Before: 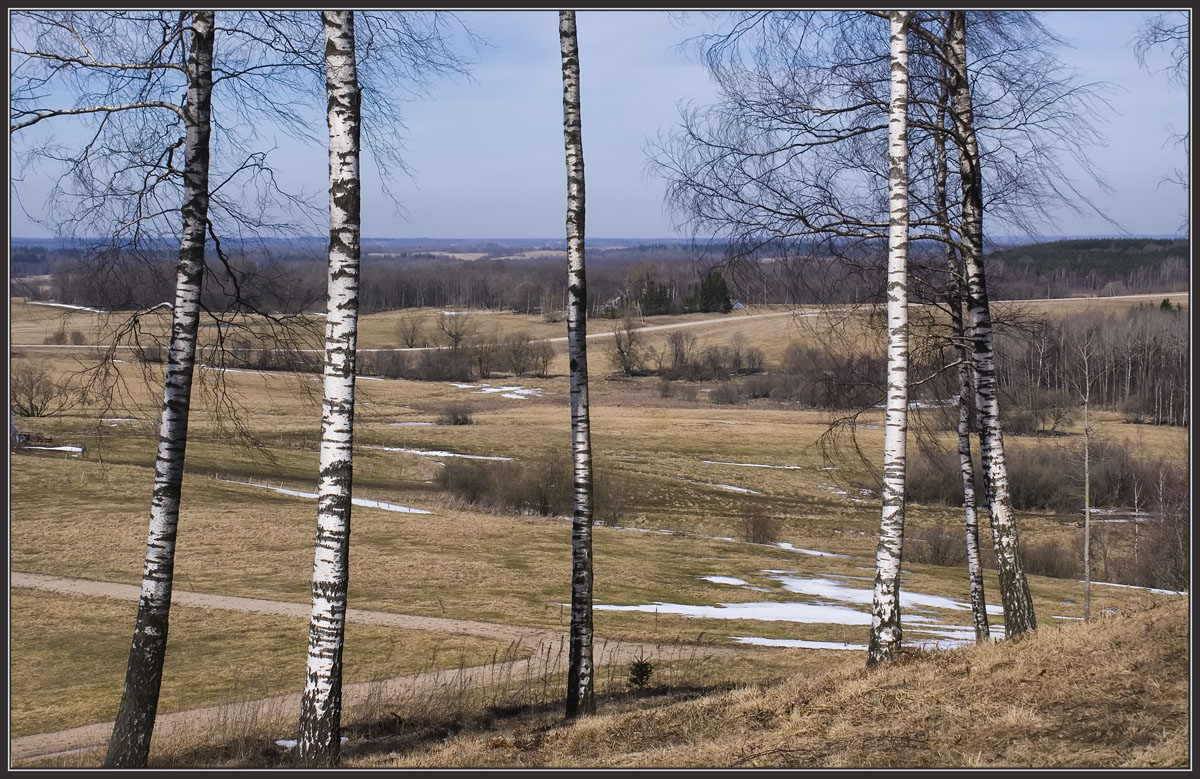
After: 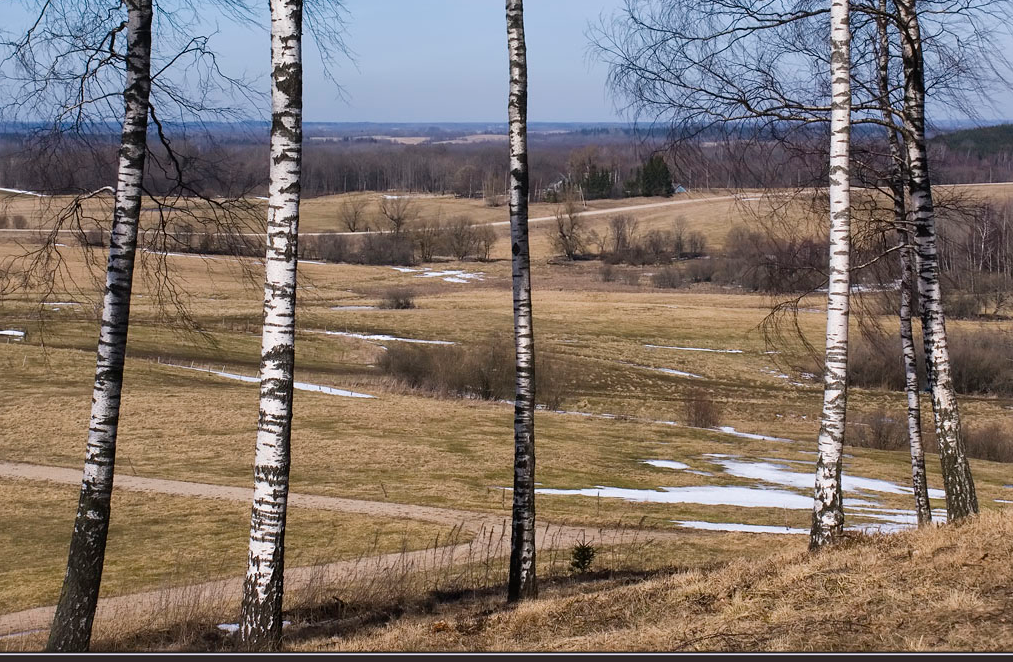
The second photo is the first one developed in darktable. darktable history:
crop and rotate: left 4.846%, top 14.92%, right 10.695%
